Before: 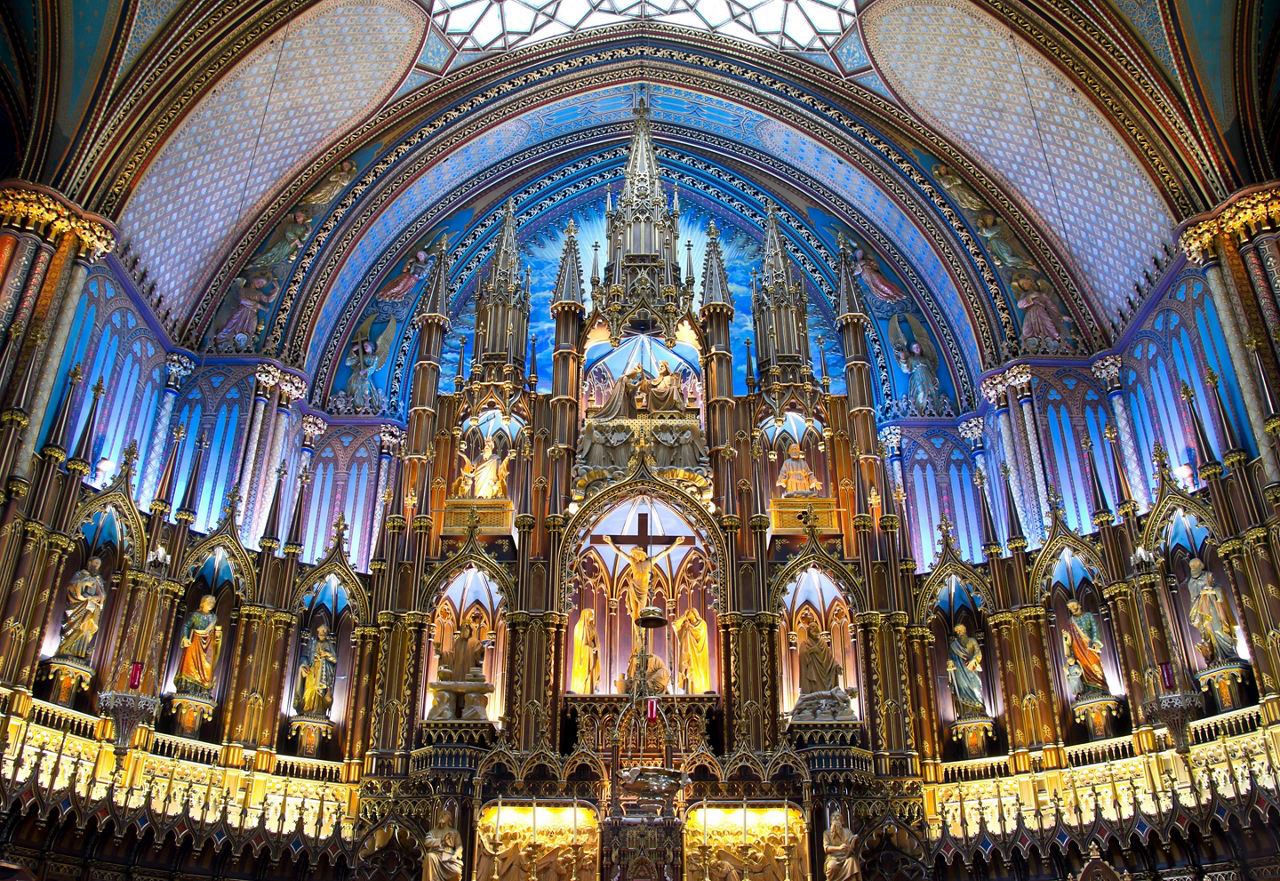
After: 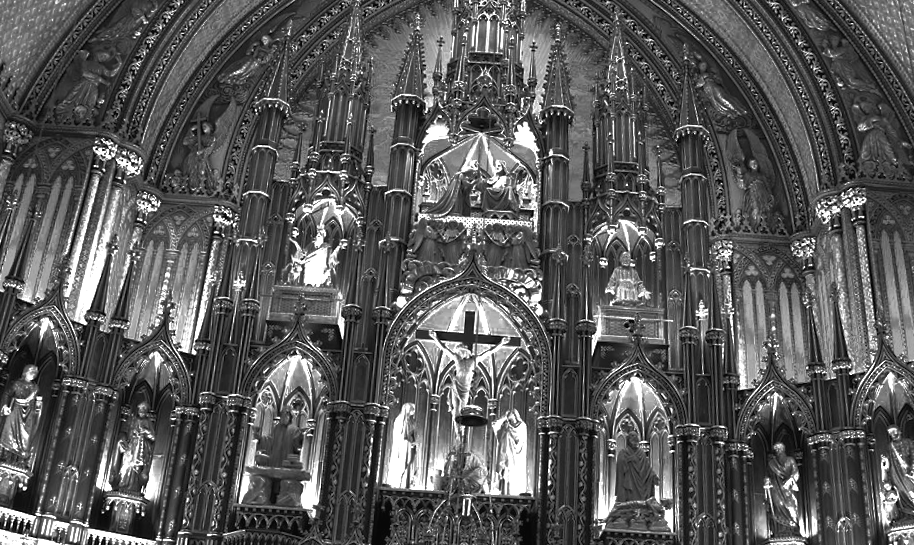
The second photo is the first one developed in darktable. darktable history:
crop and rotate: angle -3.71°, left 9.786%, top 20.469%, right 12.186%, bottom 11.868%
exposure: black level correction -0.002, exposure 0.714 EV, compensate highlight preservation false
color balance rgb: highlights gain › chroma 2.028%, highlights gain › hue 72.12°, linear chroma grading › highlights 99.818%, linear chroma grading › global chroma 23.458%, perceptual saturation grading › global saturation 29.463%, global vibrance 11.24%
shadows and highlights: shadows 36.81, highlights -27.32, soften with gaussian
base curve: curves: ch0 [(0, 0) (0.564, 0.291) (0.802, 0.731) (1, 1)], preserve colors none
color zones: curves: ch0 [(0.002, 0.593) (0.143, 0.417) (0.285, 0.541) (0.455, 0.289) (0.608, 0.327) (0.727, 0.283) (0.869, 0.571) (1, 0.603)]; ch1 [(0, 0) (0.143, 0) (0.286, 0) (0.429, 0) (0.571, 0) (0.714, 0) (0.857, 0)]
